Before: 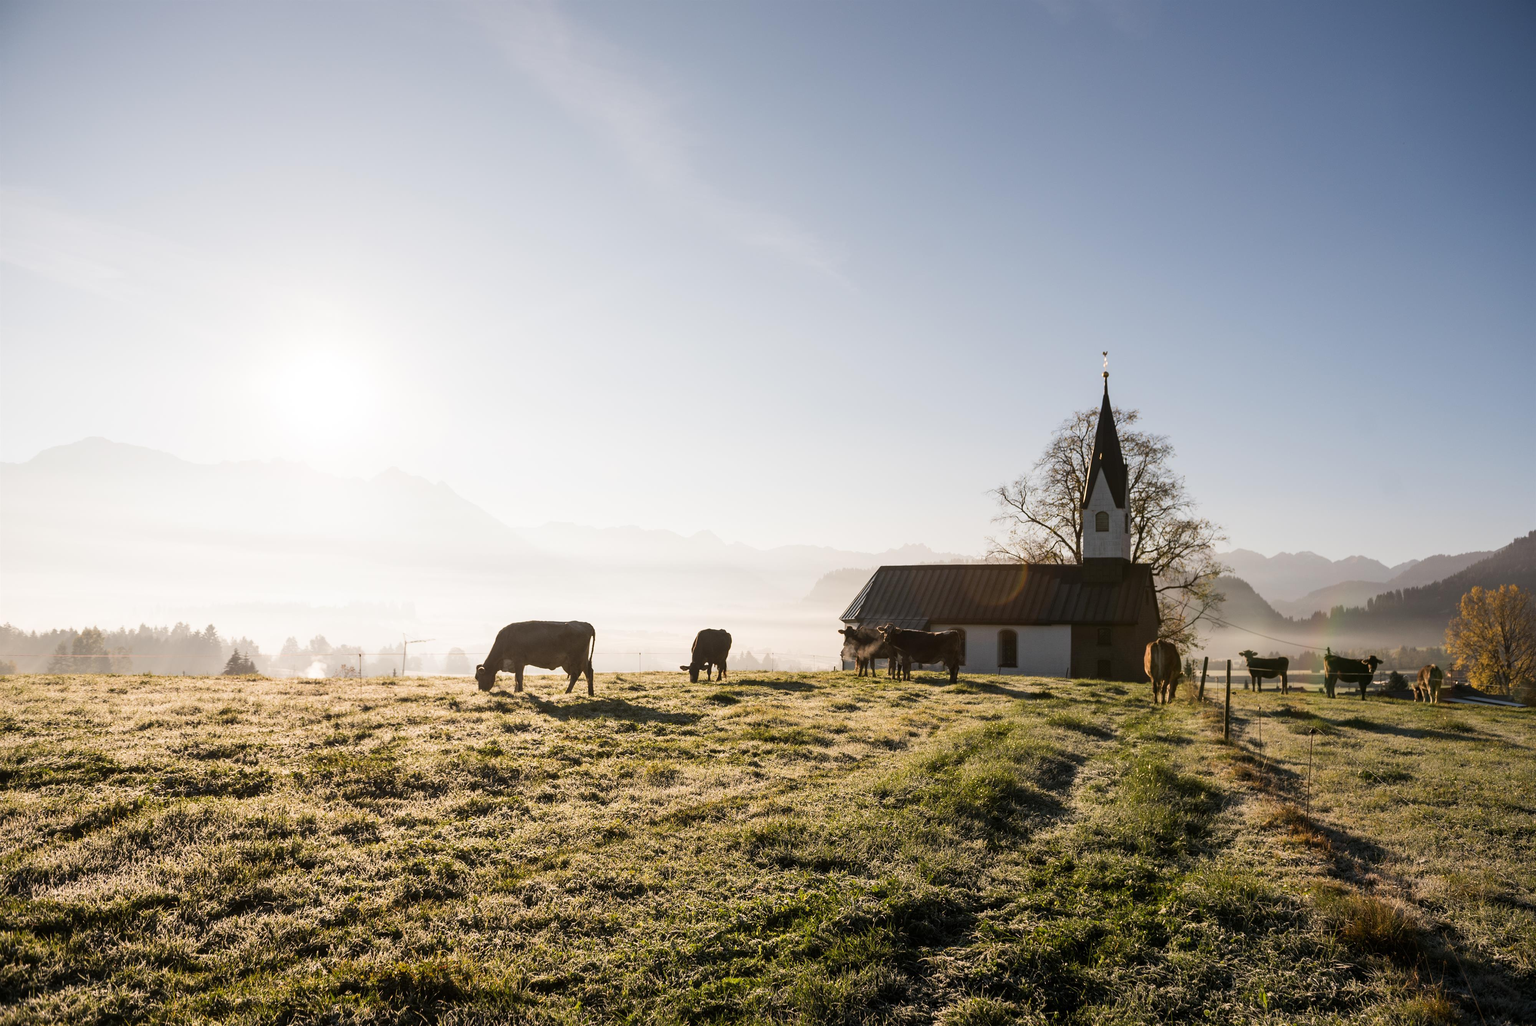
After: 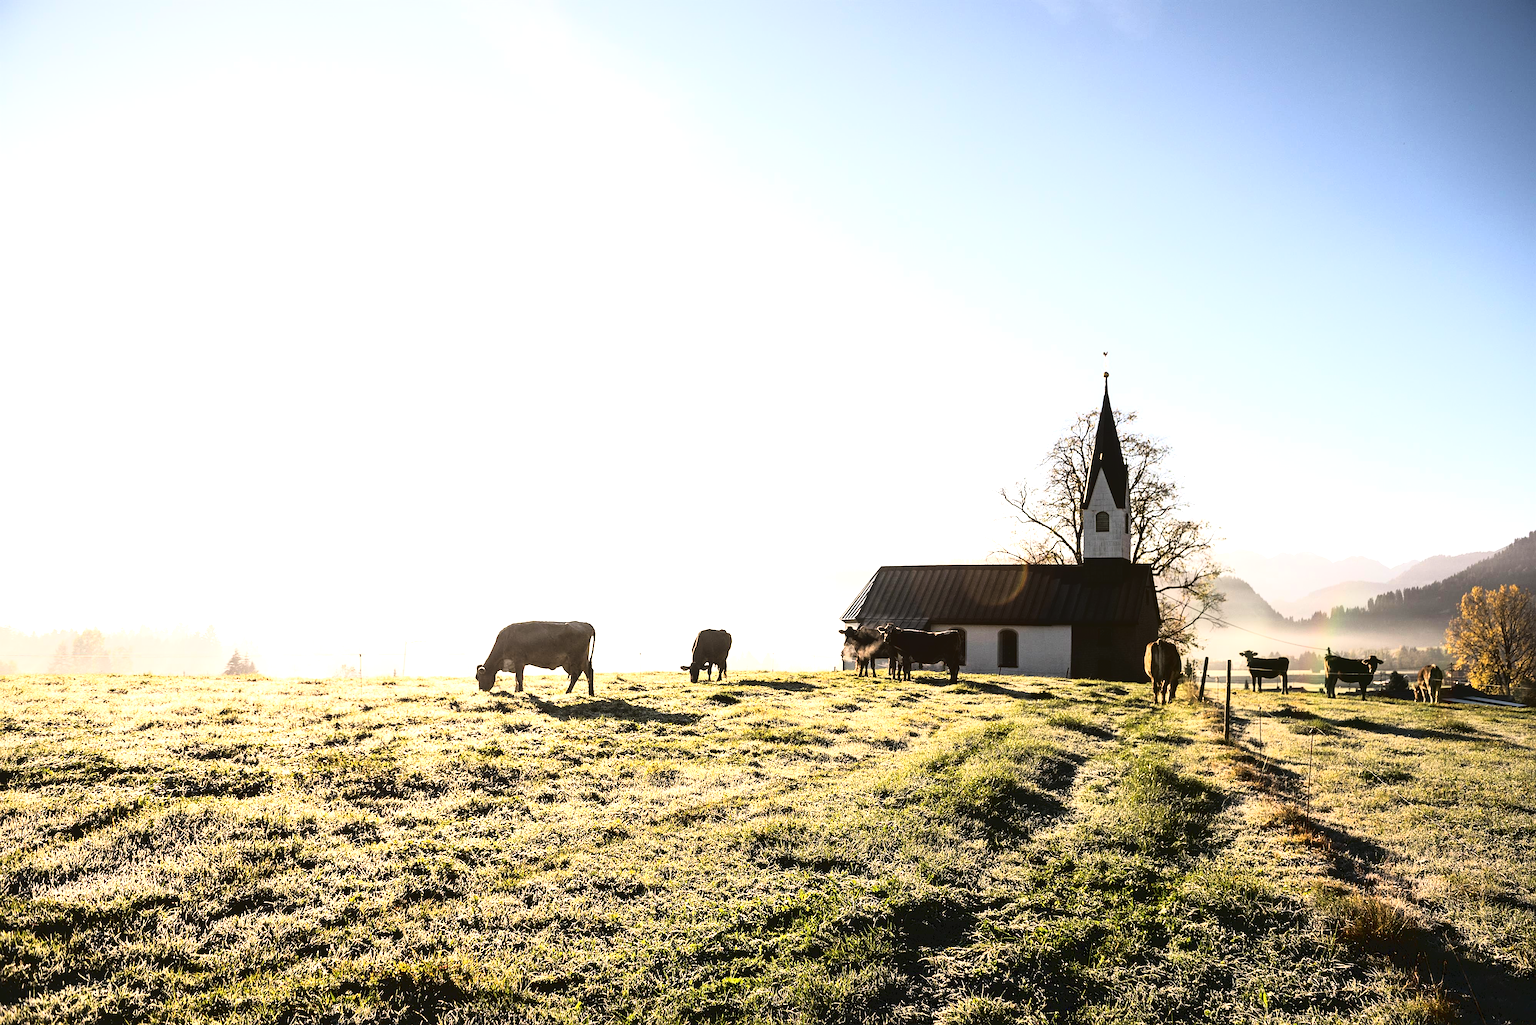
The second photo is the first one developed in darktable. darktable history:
tone curve: curves: ch0 [(0, 0) (0.003, 0.063) (0.011, 0.063) (0.025, 0.063) (0.044, 0.066) (0.069, 0.071) (0.1, 0.09) (0.136, 0.116) (0.177, 0.144) (0.224, 0.192) (0.277, 0.246) (0.335, 0.311) (0.399, 0.399) (0.468, 0.49) (0.543, 0.589) (0.623, 0.709) (0.709, 0.827) (0.801, 0.918) (0.898, 0.969) (1, 1)], color space Lab, linked channels, preserve colors none
tone equalizer: -8 EV -1.11 EV, -7 EV -0.985 EV, -6 EV -0.871 EV, -5 EV -0.603 EV, -3 EV 0.591 EV, -2 EV 0.854 EV, -1 EV 0.989 EV, +0 EV 1.08 EV
sharpen: on, module defaults
